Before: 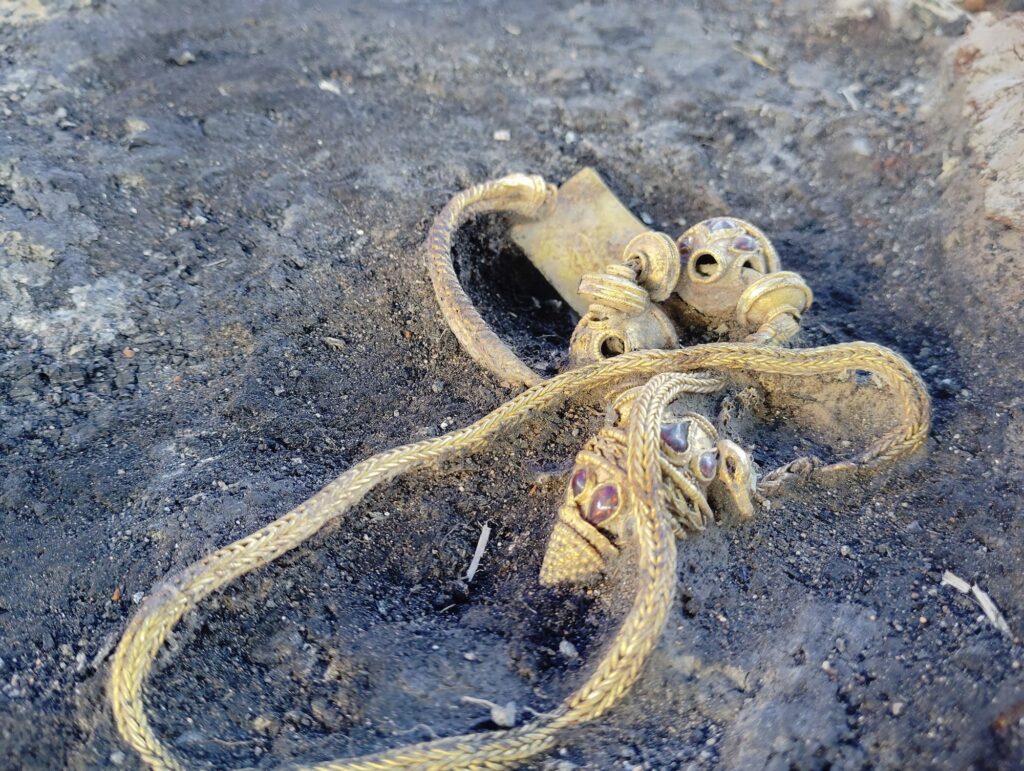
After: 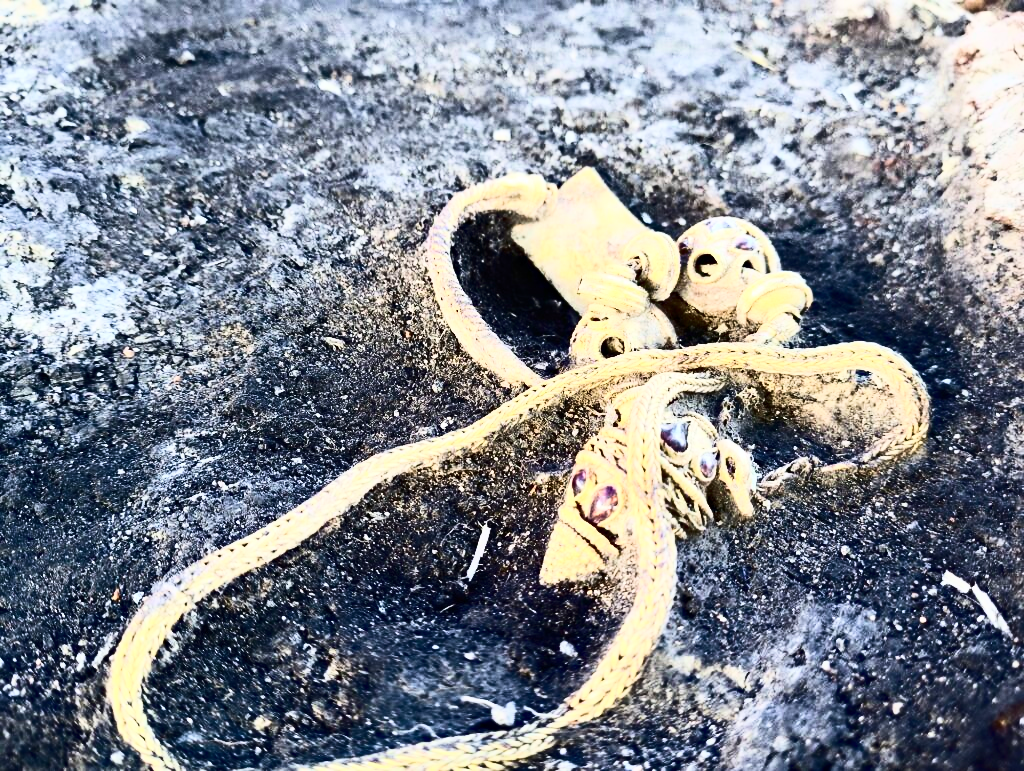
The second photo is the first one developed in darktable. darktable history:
velvia: on, module defaults
haze removal: compatibility mode true, adaptive false
contrast brightness saturation: contrast 0.93, brightness 0.2
